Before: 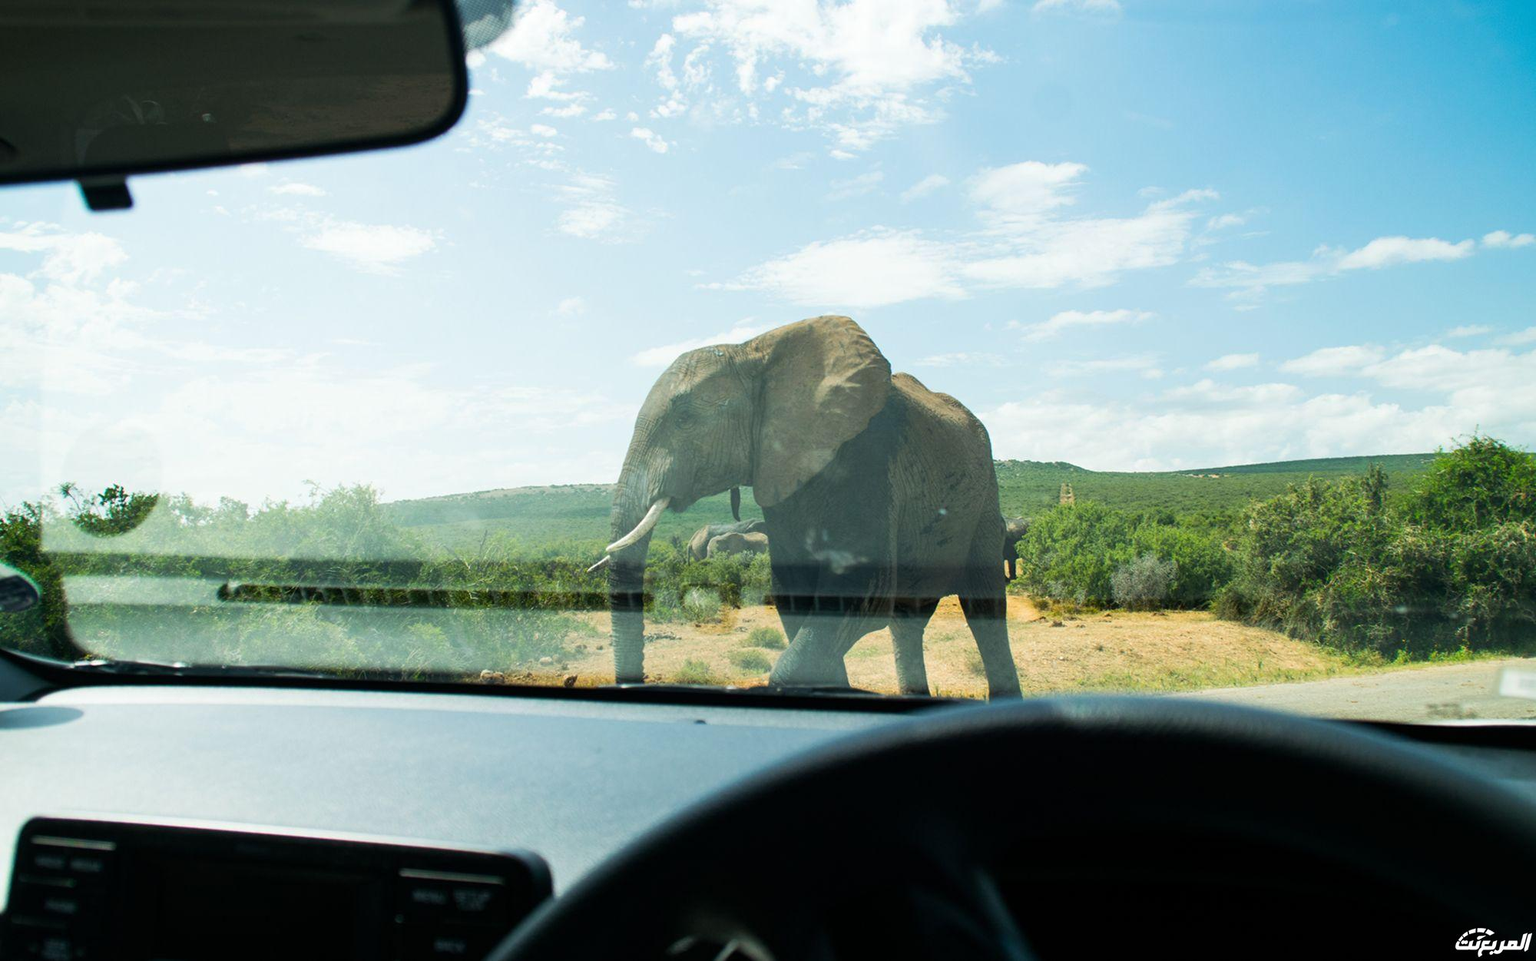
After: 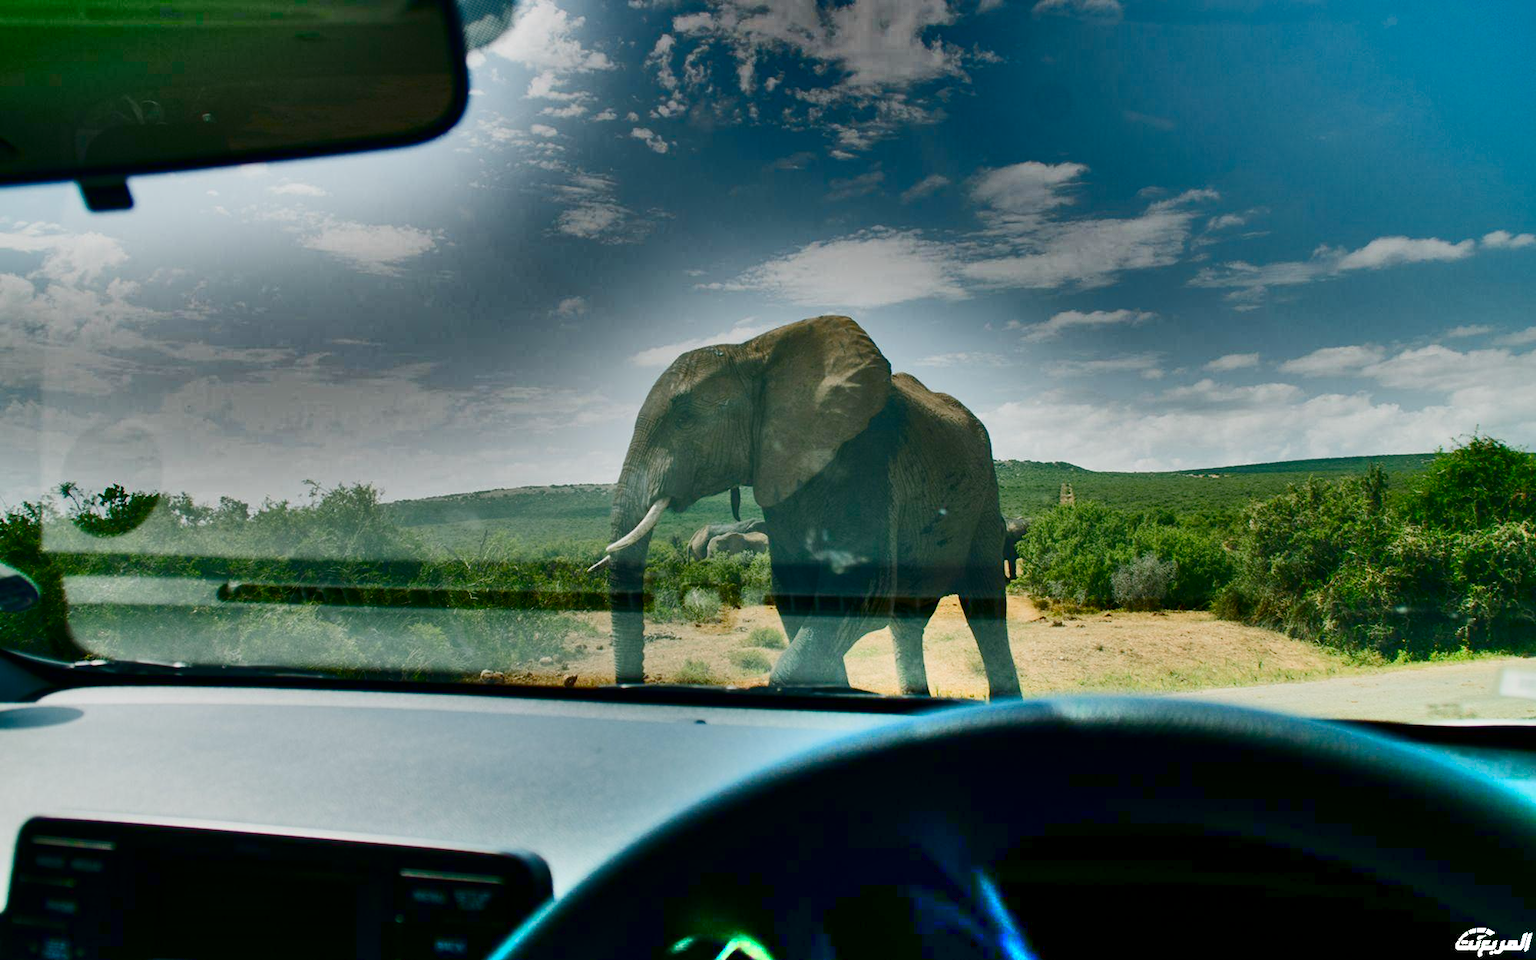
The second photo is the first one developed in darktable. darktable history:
contrast brightness saturation: contrast 0.13, brightness -0.24, saturation 0.14
shadows and highlights: radius 123.98, shadows 100, white point adjustment -3, highlights -100, highlights color adjustment 89.84%, soften with gaussian
color balance rgb: shadows lift › chroma 1%, shadows lift › hue 113°, highlights gain › chroma 0.2%, highlights gain › hue 333°, perceptual saturation grading › global saturation 20%, perceptual saturation grading › highlights -50%, perceptual saturation grading › shadows 25%, contrast -10%
